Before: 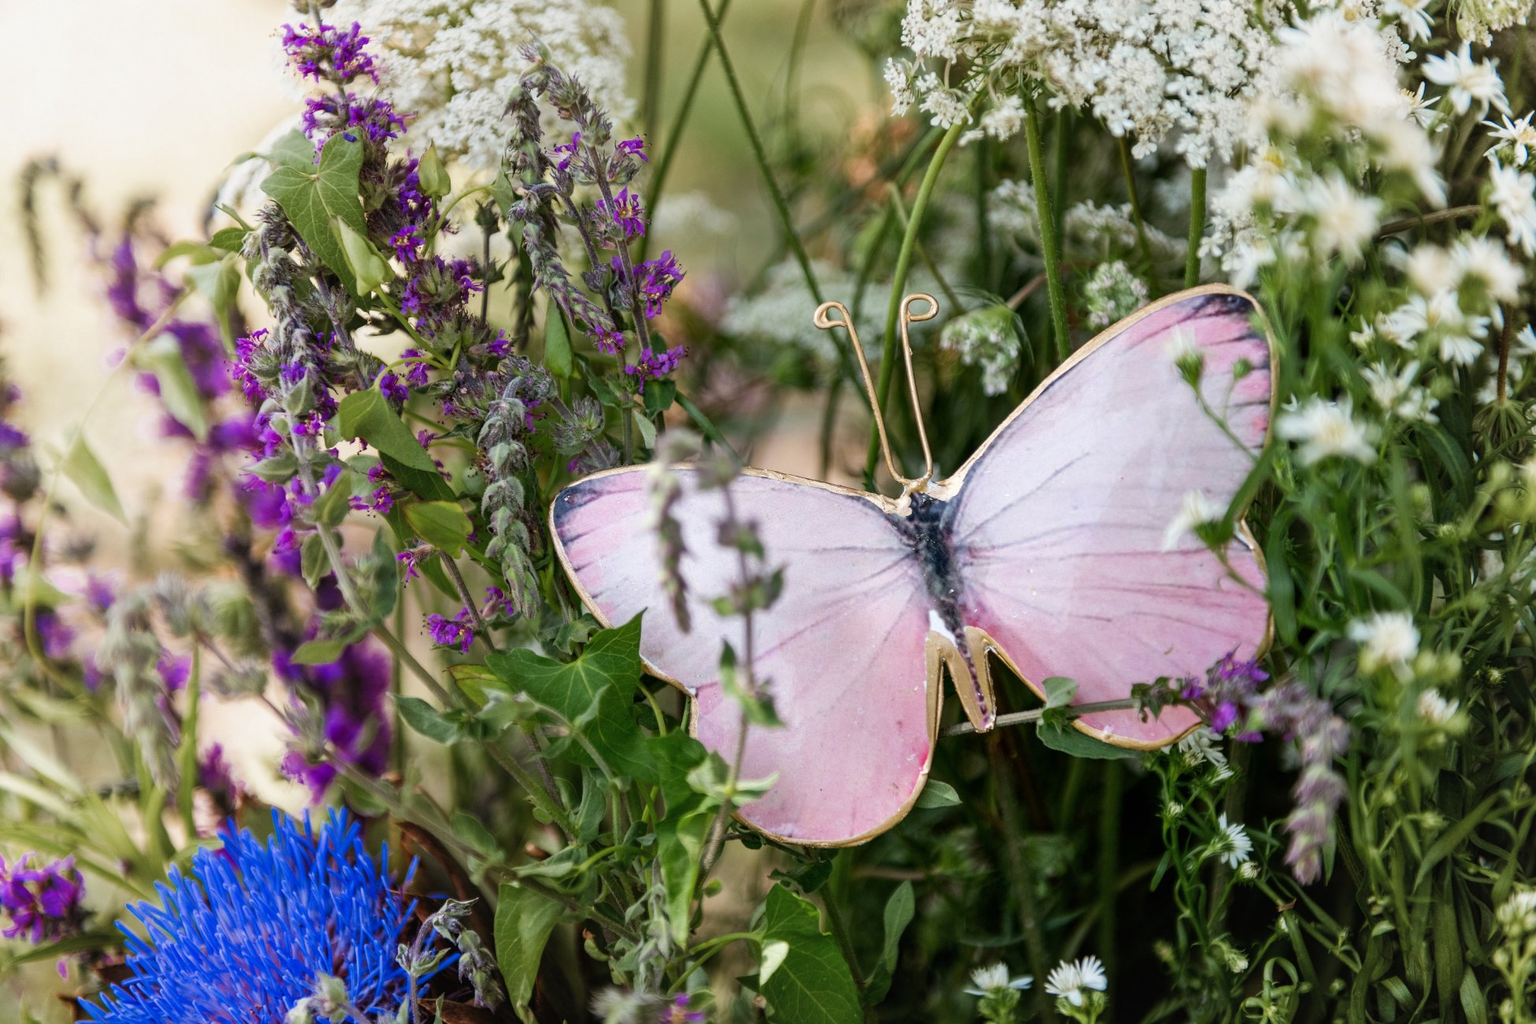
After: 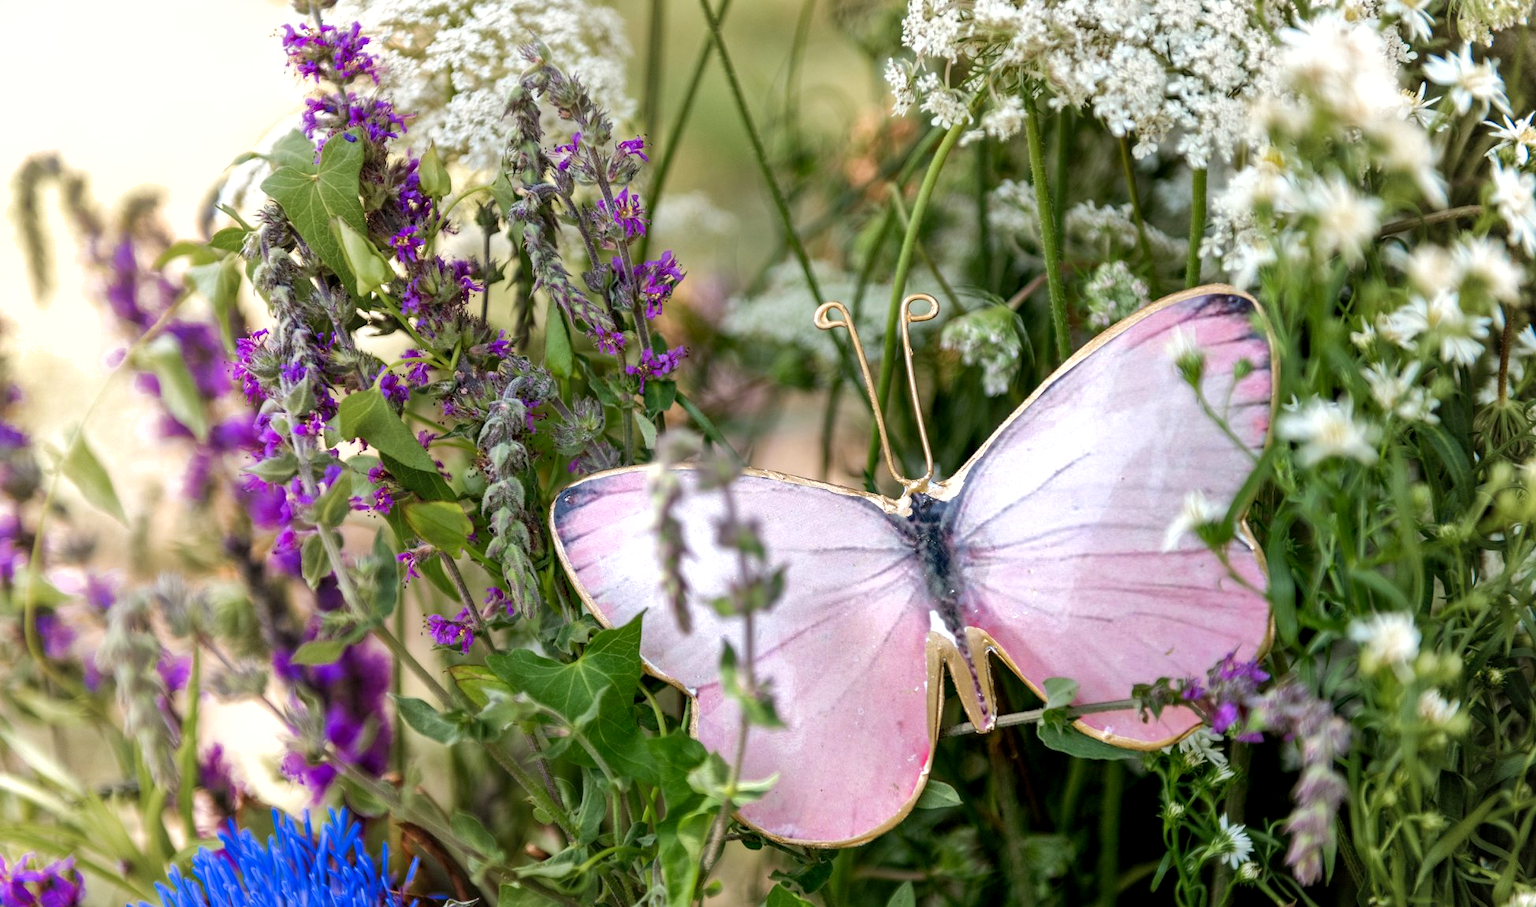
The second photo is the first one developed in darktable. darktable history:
crop and rotate: top 0%, bottom 11.355%
shadows and highlights: shadows 29.98
exposure: black level correction 0.003, exposure 0.384 EV, compensate highlight preservation false
